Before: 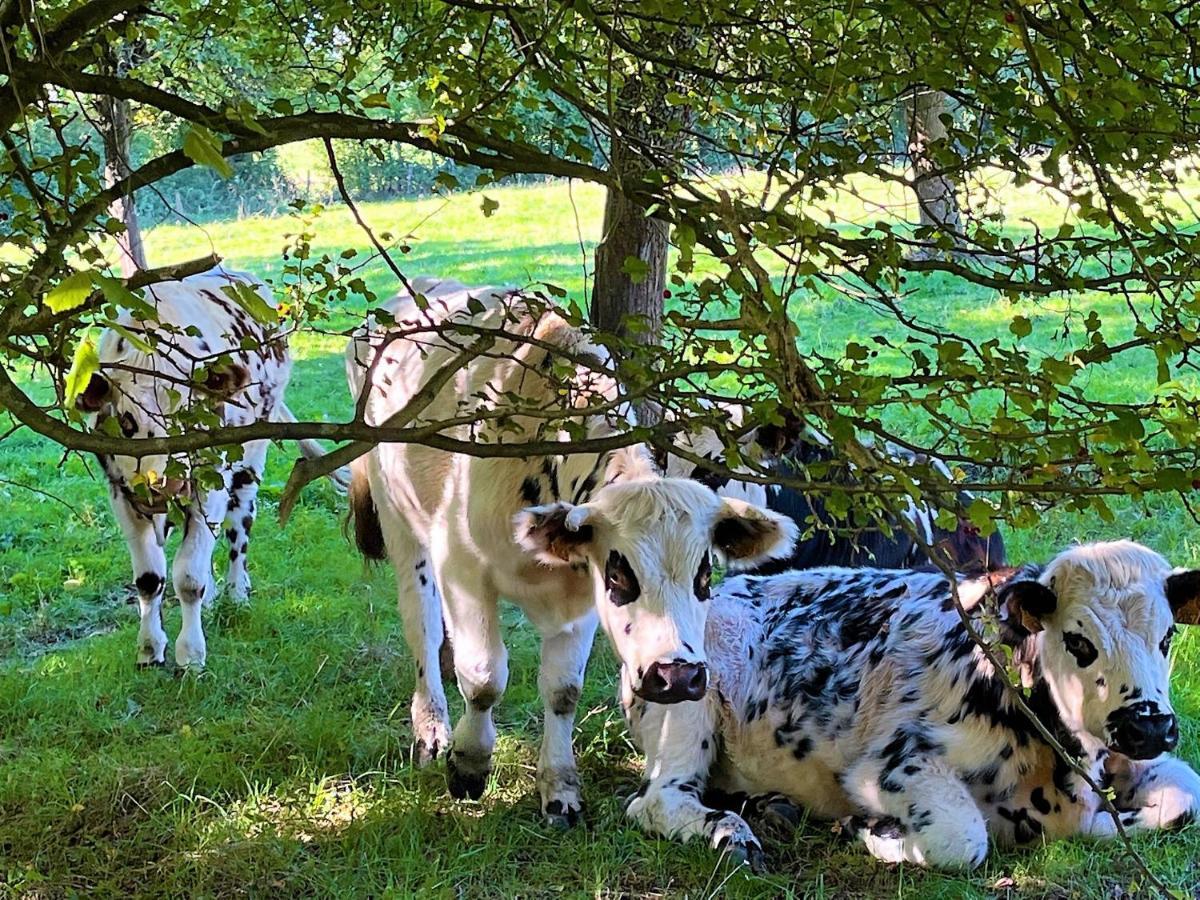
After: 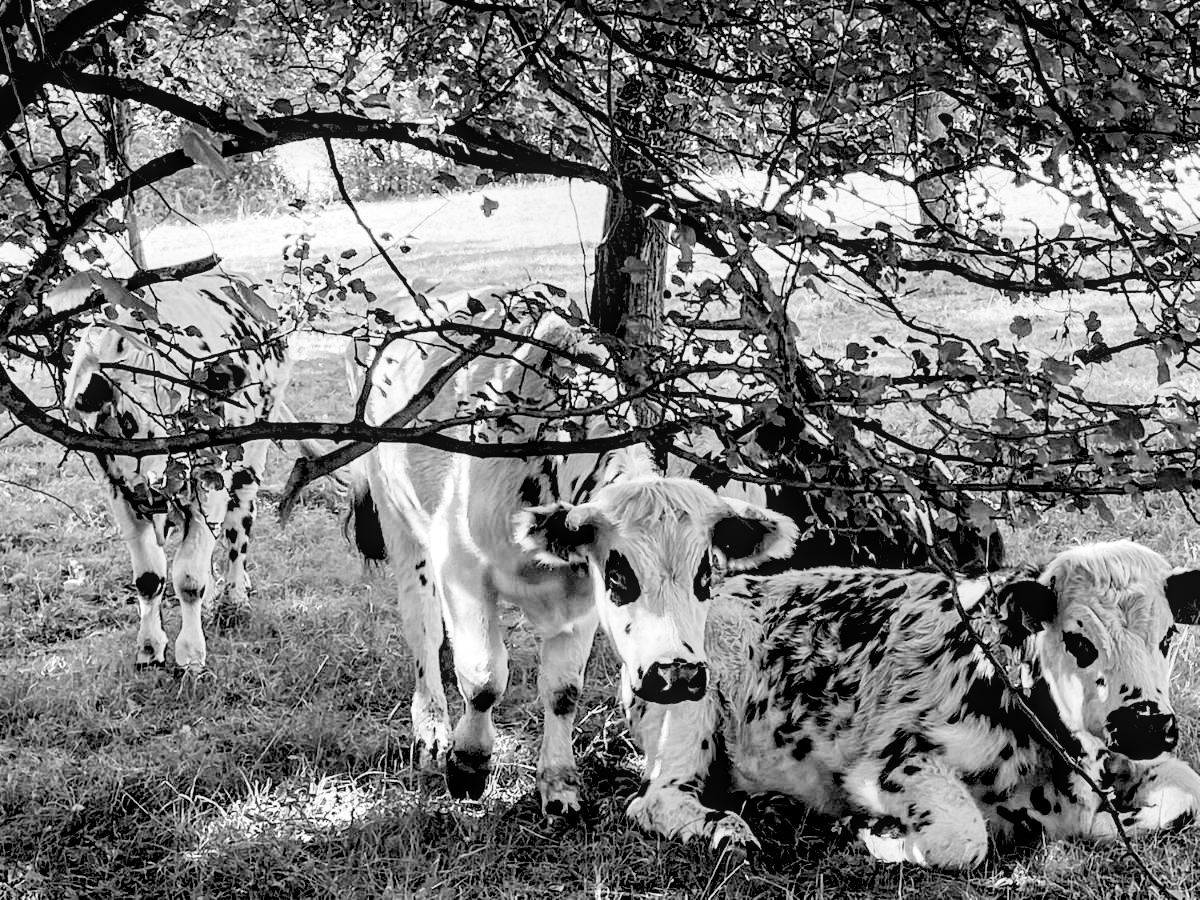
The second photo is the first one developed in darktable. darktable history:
tone curve: curves: ch0 [(0, 0) (0.004, 0.001) (0.133, 0.132) (0.325, 0.395) (0.455, 0.565) (0.832, 0.925) (1, 1)], color space Lab, linked channels, preserve colors none
local contrast: on, module defaults
white balance: emerald 1
exposure: black level correction 0.025, exposure 0.182 EV, compensate highlight preservation false
monochrome: a -6.99, b 35.61, size 1.4
